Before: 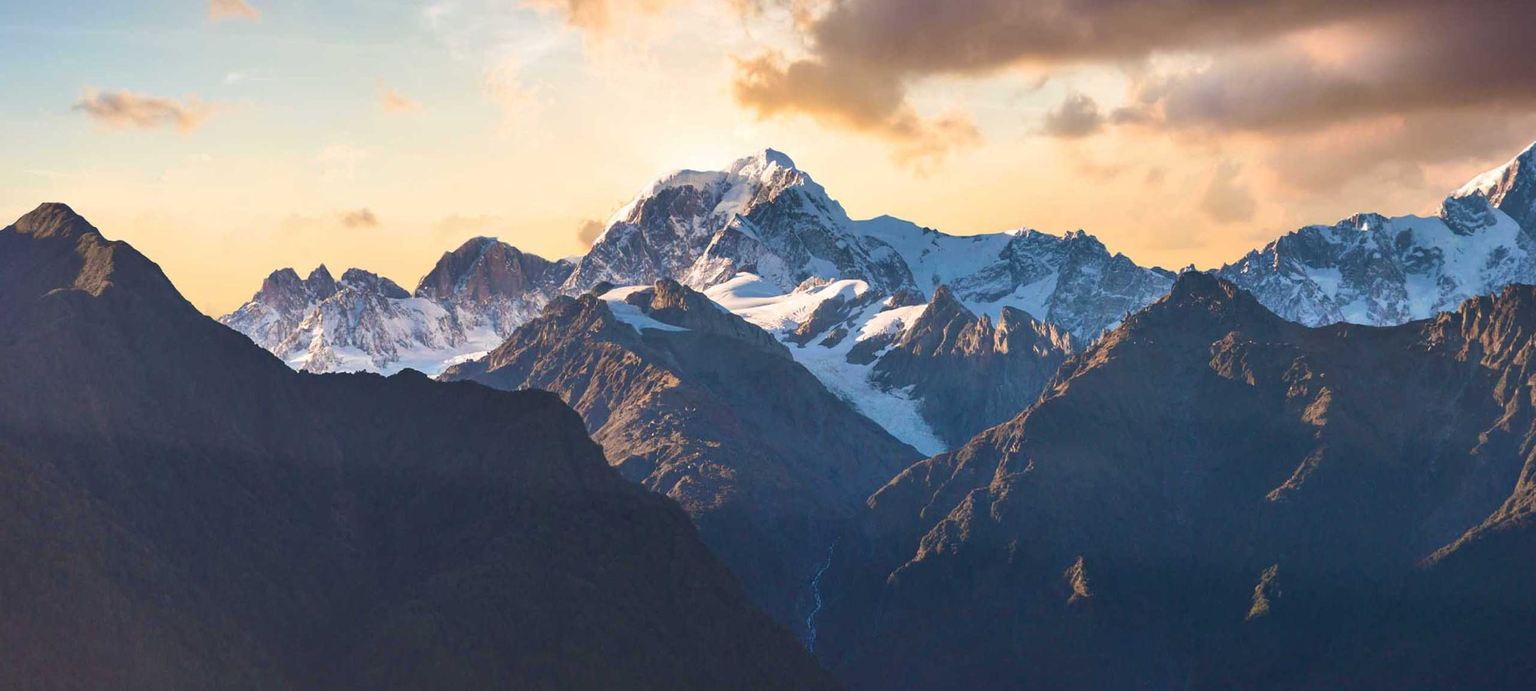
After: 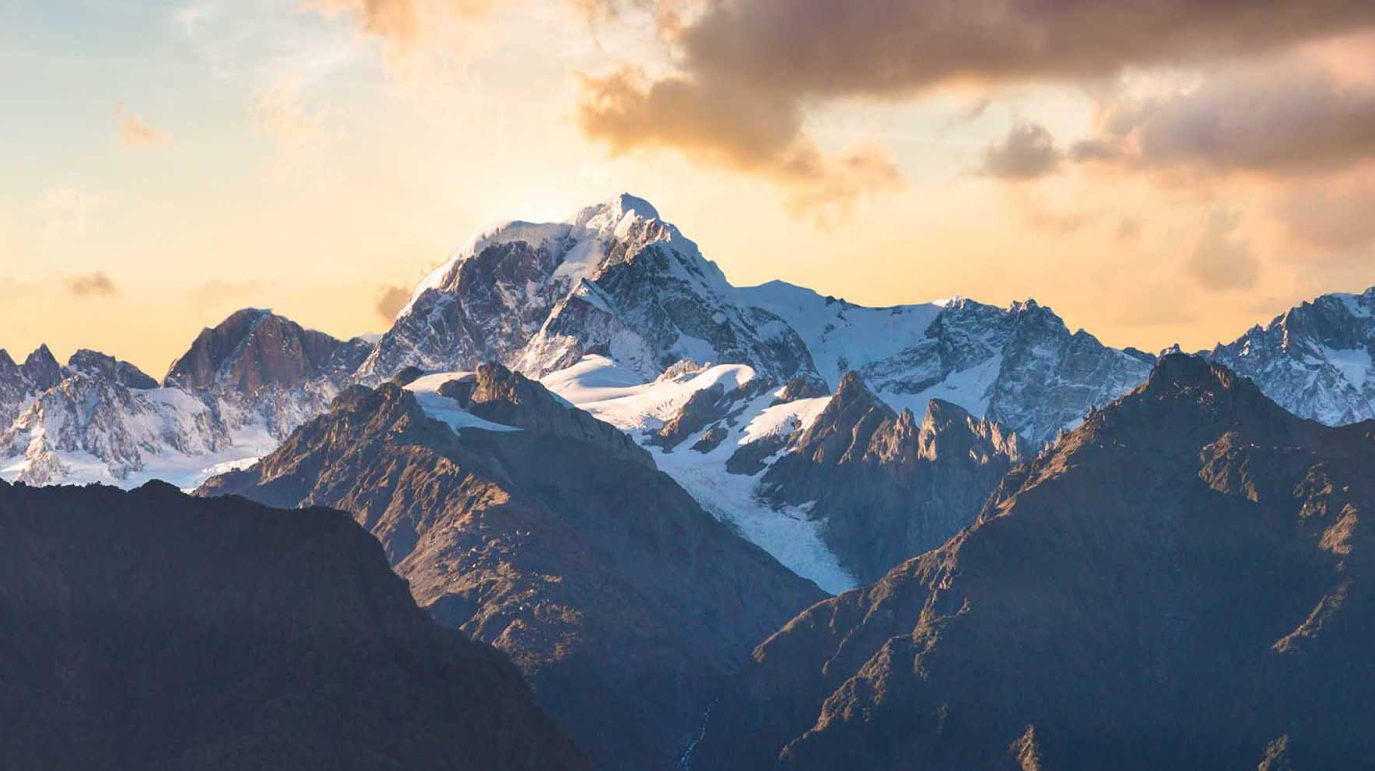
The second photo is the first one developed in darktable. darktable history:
crop: left 18.813%, right 12.398%, bottom 14.309%
